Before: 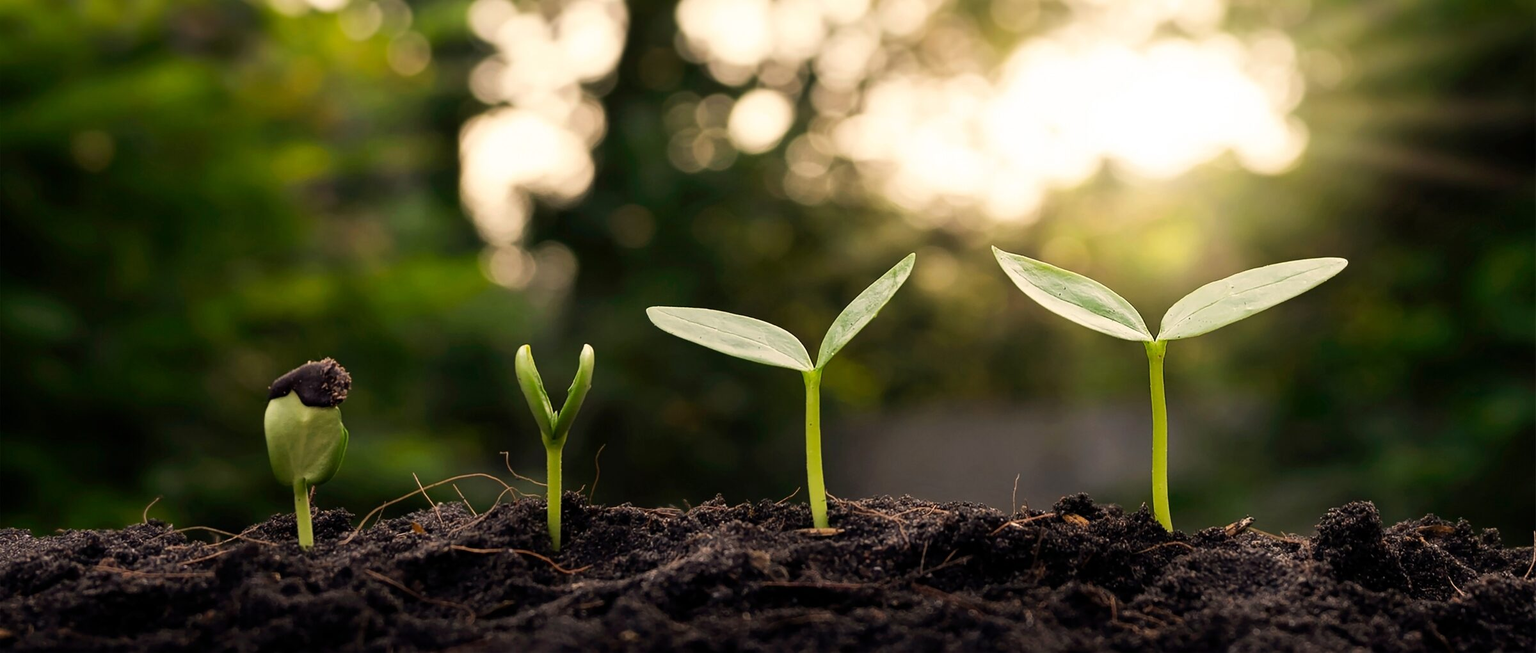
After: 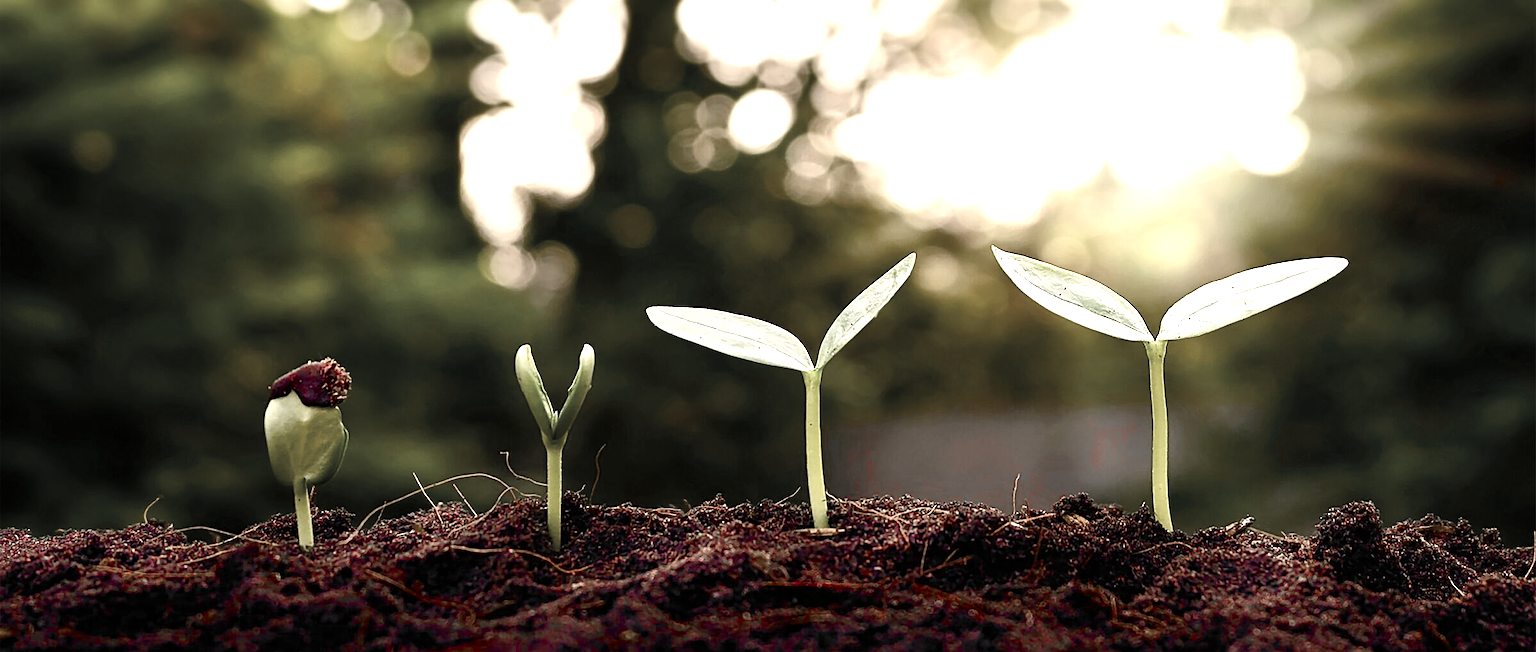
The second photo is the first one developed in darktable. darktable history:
sharpen: amount 0.542
exposure: black level correction 0, exposure 0.893 EV, compensate exposure bias true, compensate highlight preservation false
color balance rgb: shadows lift › chroma 1.007%, shadows lift › hue 28.48°, highlights gain › chroma 0.167%, highlights gain › hue 331.18°, perceptual saturation grading › global saturation 0.534%, perceptual saturation grading › mid-tones 6.187%, perceptual saturation grading › shadows 71.653%, global vibrance 15.836%, saturation formula JzAzBz (2021)
color zones: curves: ch1 [(0, 0.831) (0.08, 0.771) (0.157, 0.268) (0.241, 0.207) (0.562, -0.005) (0.714, -0.013) (0.876, 0.01) (1, 0.831)]
